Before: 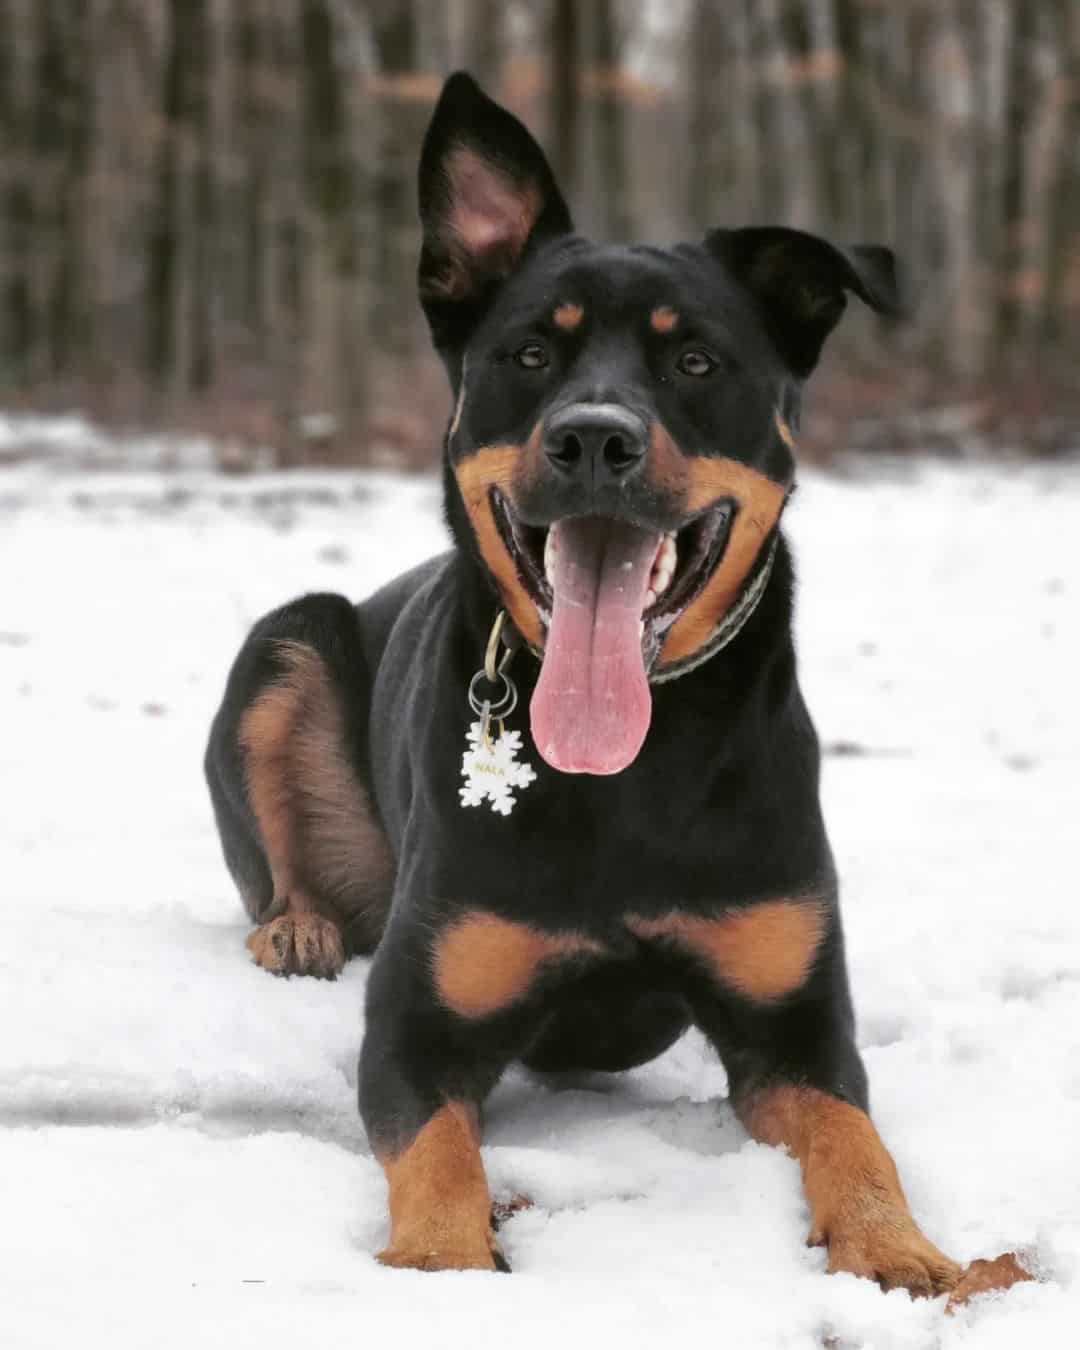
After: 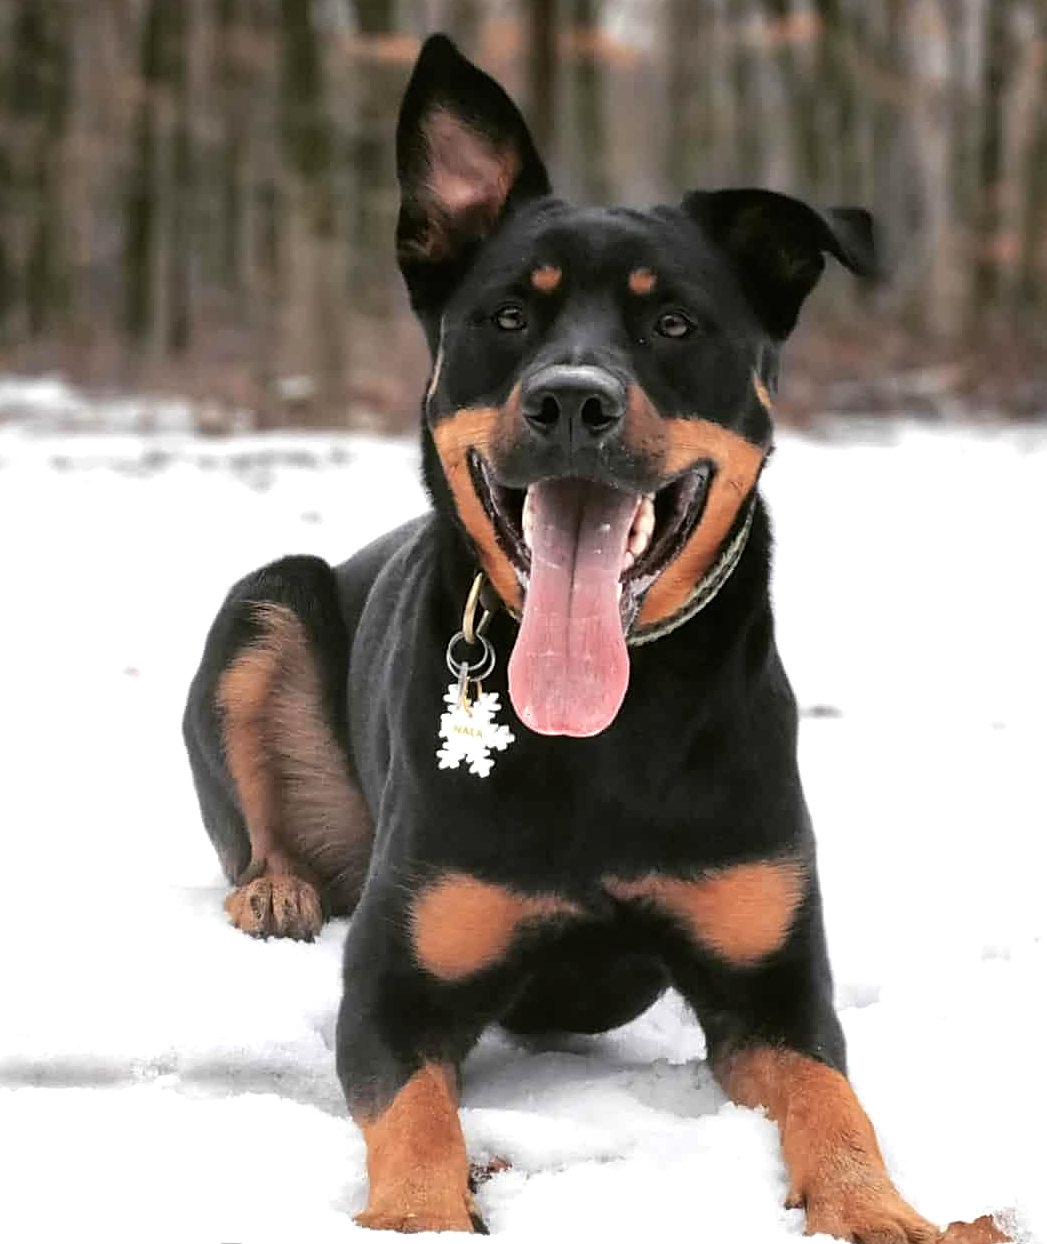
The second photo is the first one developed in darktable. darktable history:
sharpen: on, module defaults
tone equalizer: -8 EV -0.423 EV, -7 EV -0.367 EV, -6 EV -0.347 EV, -5 EV -0.225 EV, -3 EV 0.218 EV, -2 EV 0.357 EV, -1 EV 0.373 EV, +0 EV 0.423 EV
crop: left 2.091%, top 2.879%, right 0.924%, bottom 4.942%
color correction: highlights b* 0.046, saturation 1.14
color zones: curves: ch1 [(0, 0.455) (0.063, 0.455) (0.286, 0.495) (0.429, 0.5) (0.571, 0.5) (0.714, 0.5) (0.857, 0.5) (1, 0.455)]; ch2 [(0, 0.532) (0.063, 0.521) (0.233, 0.447) (0.429, 0.489) (0.571, 0.5) (0.714, 0.5) (0.857, 0.5) (1, 0.532)]
